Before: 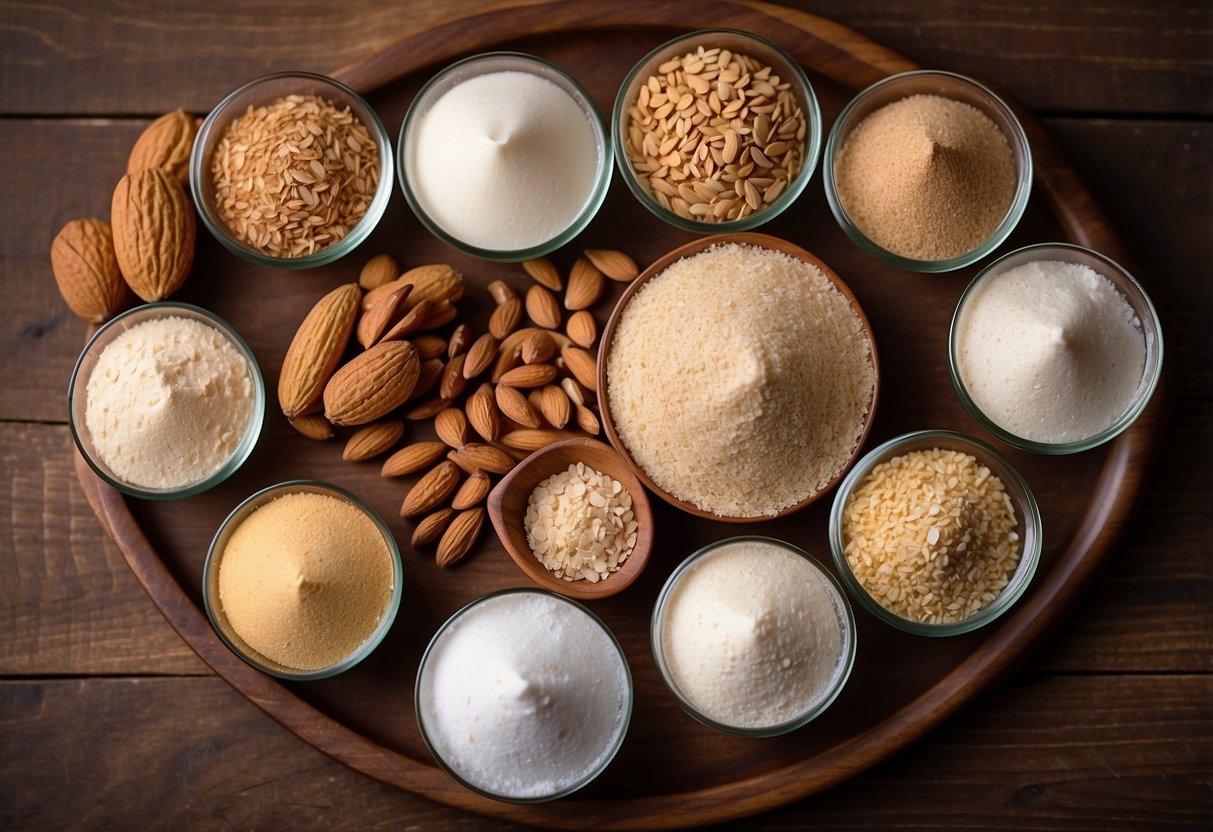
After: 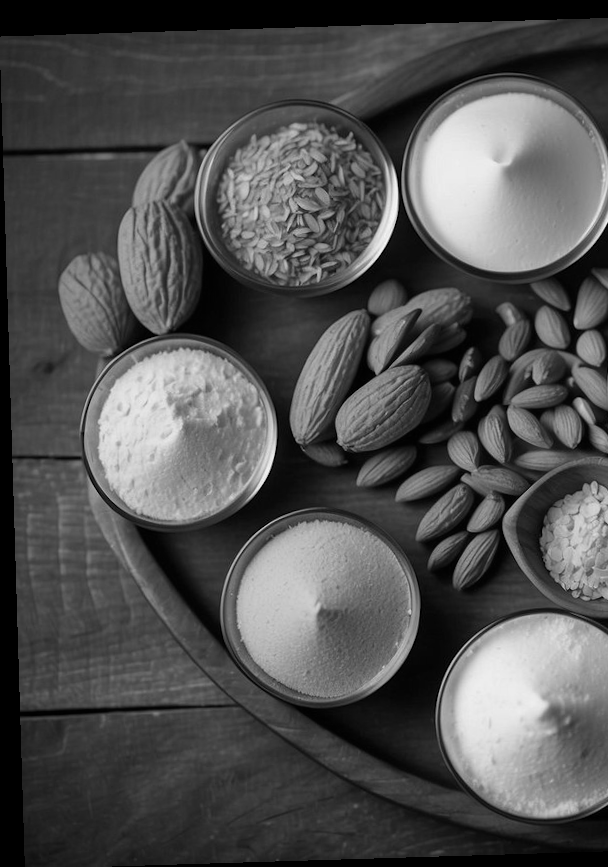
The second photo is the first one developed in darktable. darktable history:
crop and rotate: left 0%, top 0%, right 50.845%
rotate and perspective: rotation -1.75°, automatic cropping off
color calibration: output gray [0.22, 0.42, 0.37, 0], gray › normalize channels true, illuminant same as pipeline (D50), adaptation XYZ, x 0.346, y 0.359, gamut compression 0
